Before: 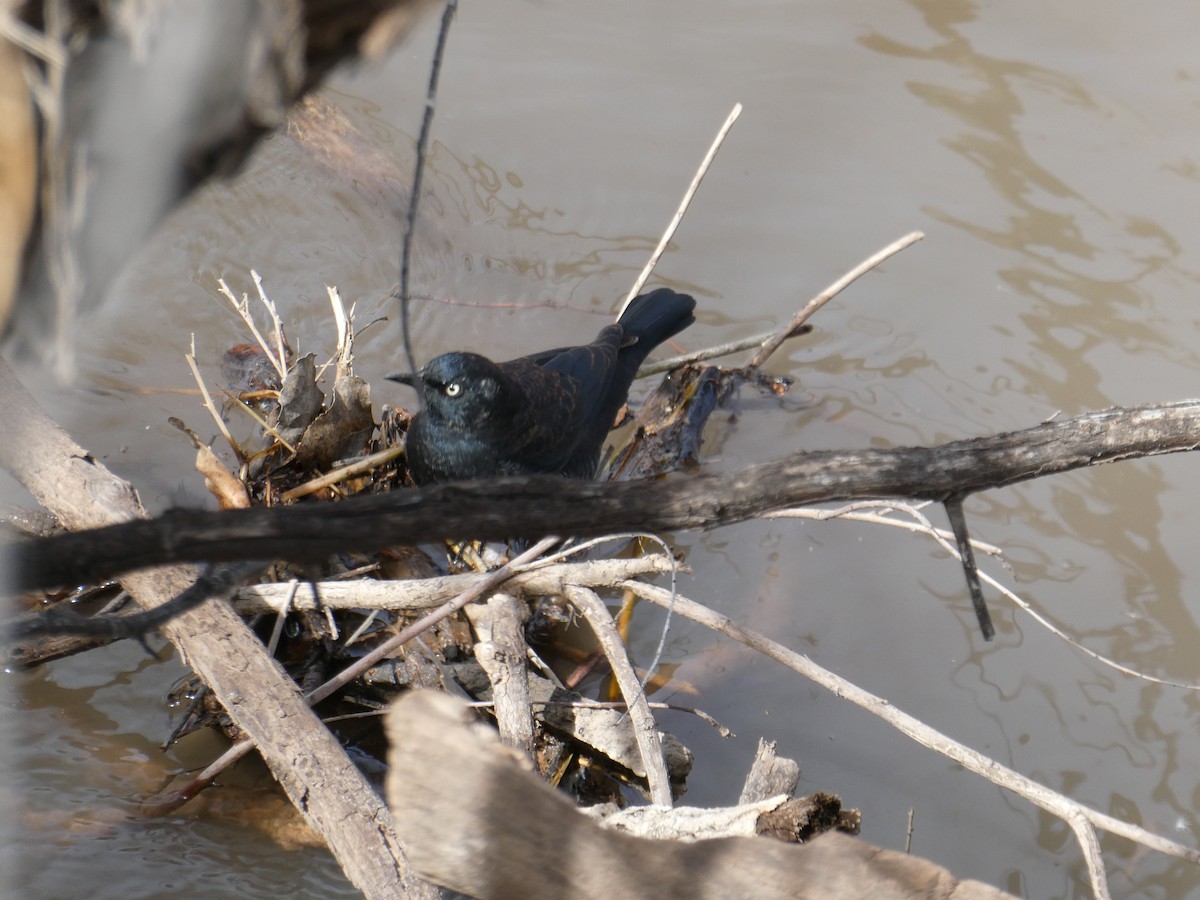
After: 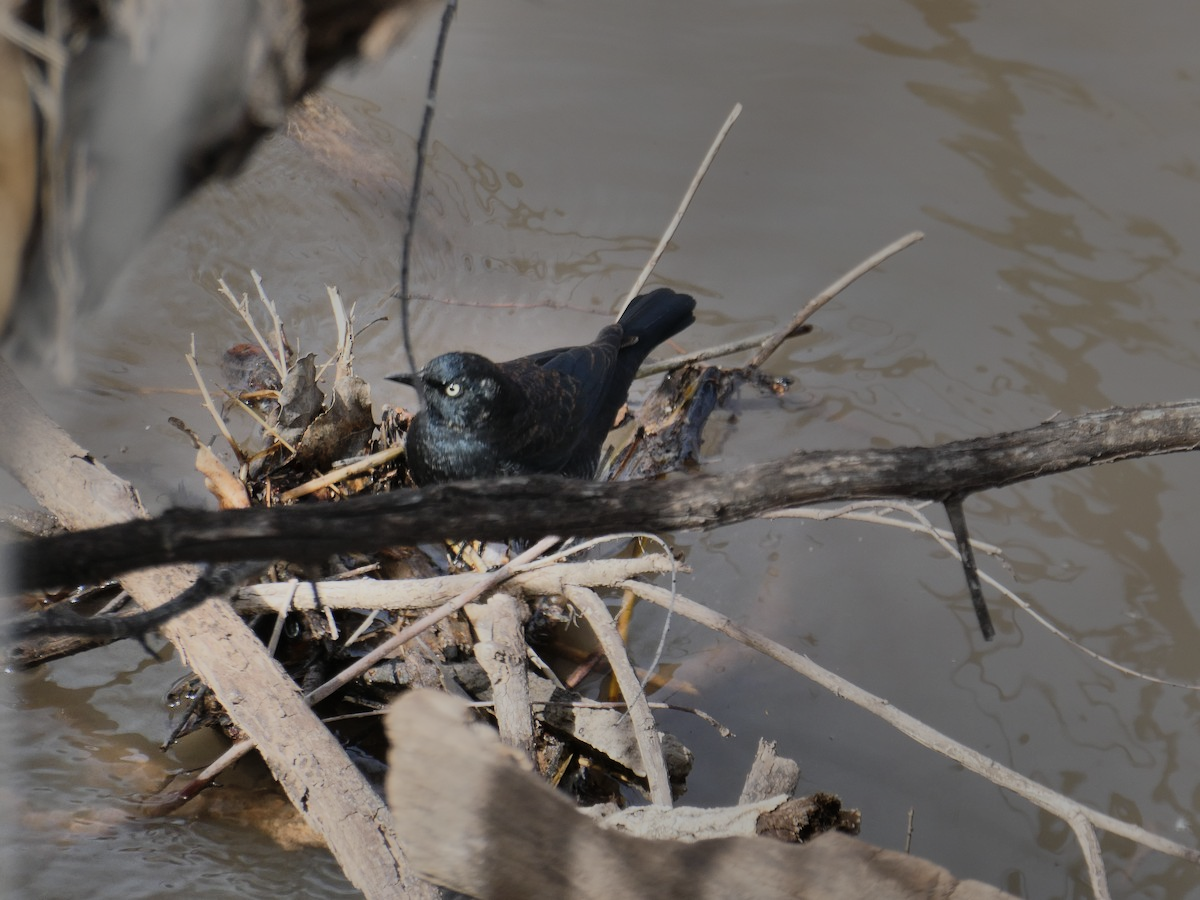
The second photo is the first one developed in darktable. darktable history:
shadows and highlights: radius 123.01, shadows 98.8, white point adjustment -2.91, highlights -99.57, soften with gaussian
exposure: exposure -1.368 EV, compensate highlight preservation false
